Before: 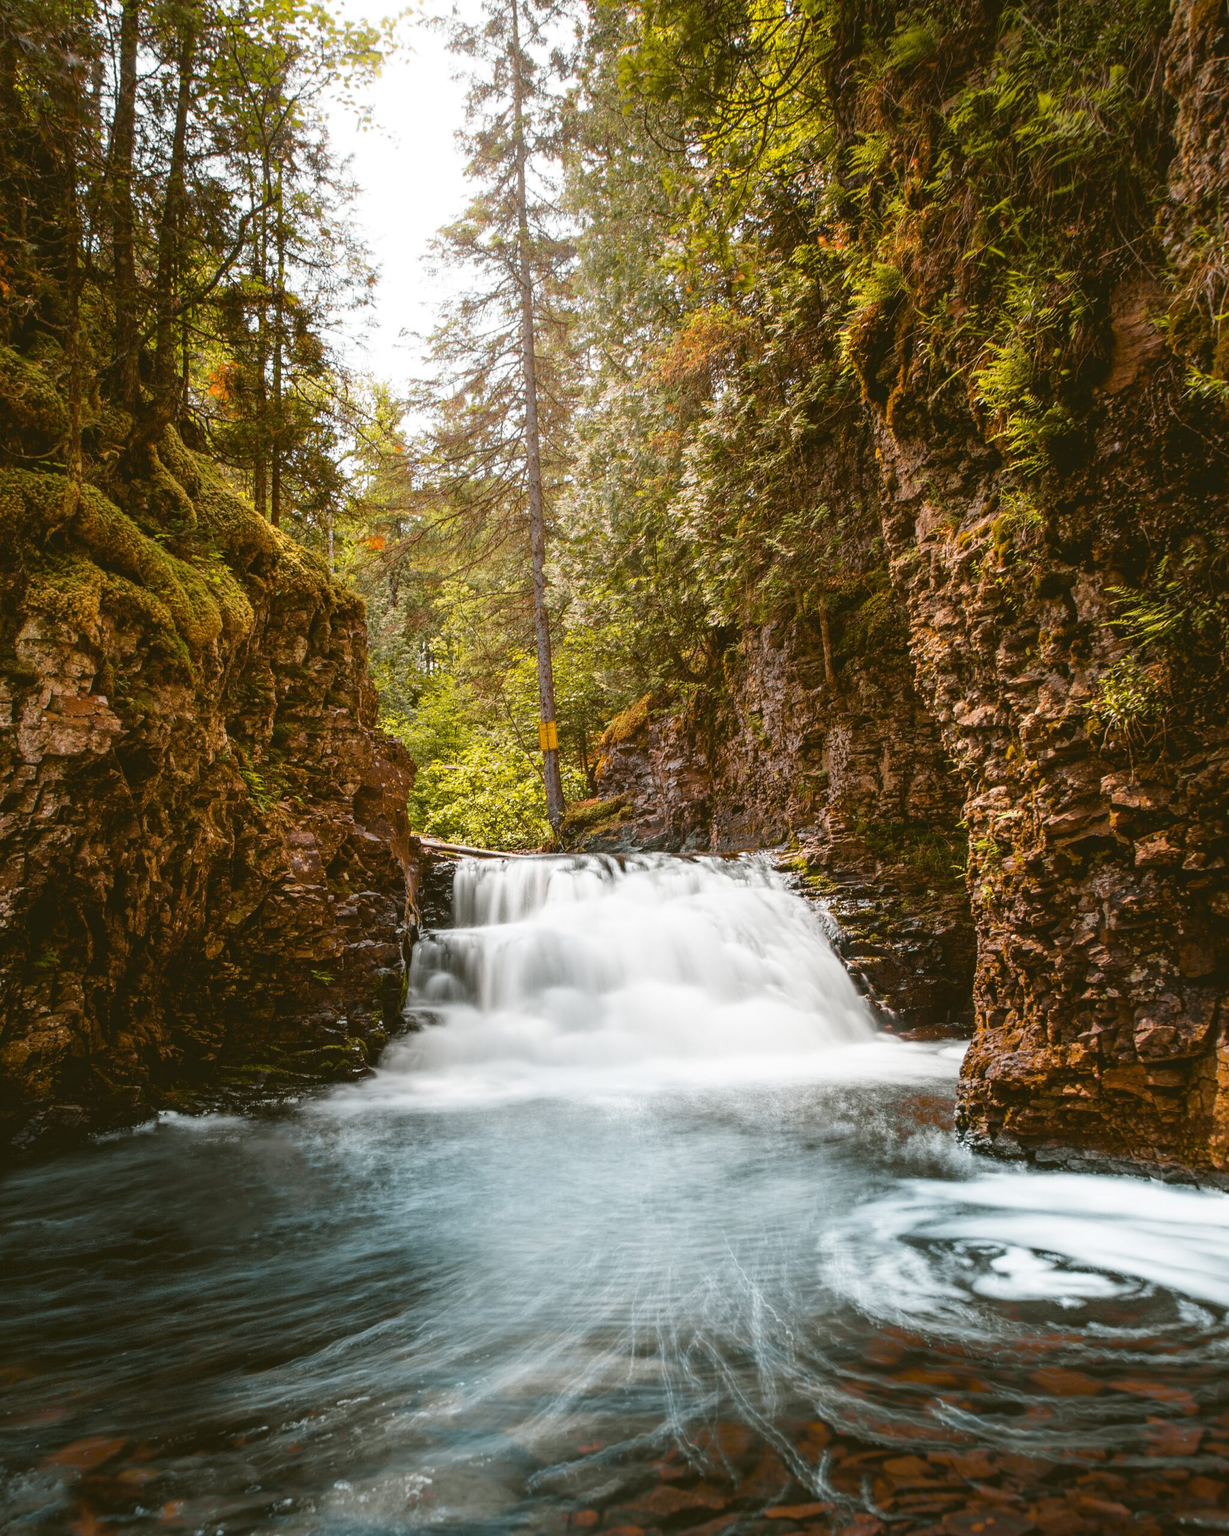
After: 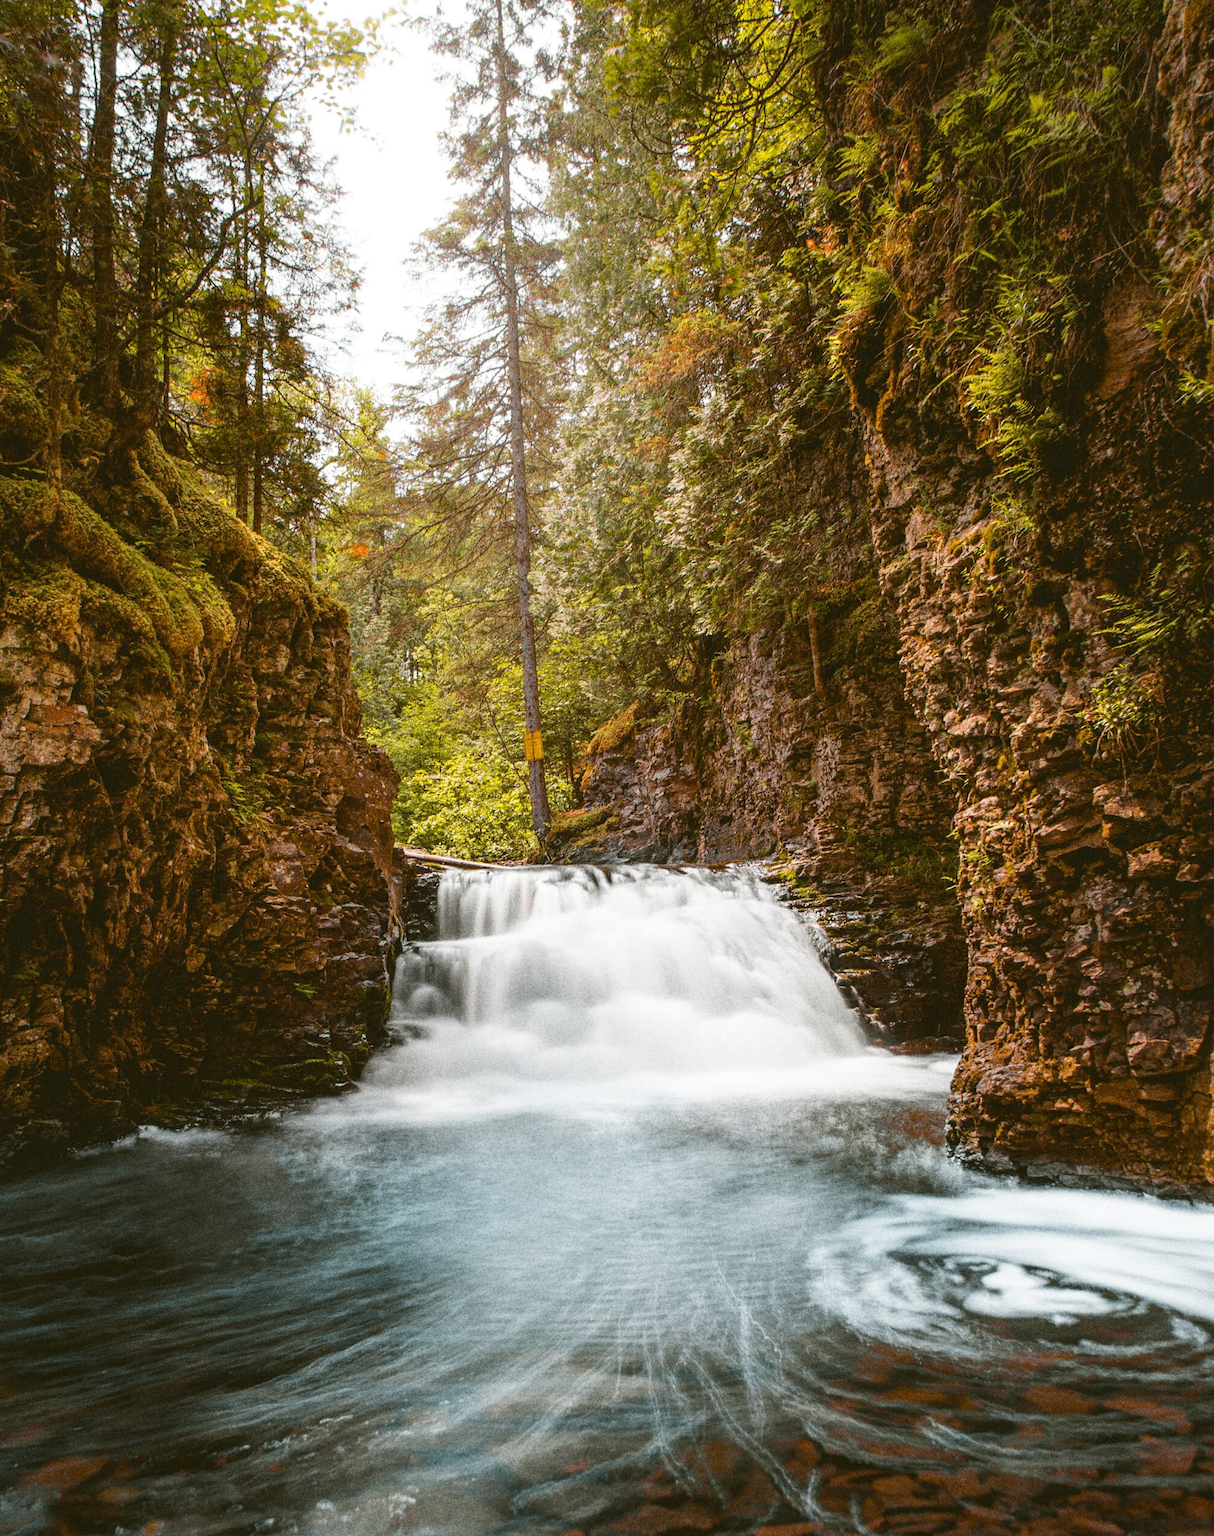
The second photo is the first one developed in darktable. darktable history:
crop and rotate: left 1.774%, right 0.633%, bottom 1.28%
grain: coarseness 11.82 ISO, strength 36.67%, mid-tones bias 74.17%
